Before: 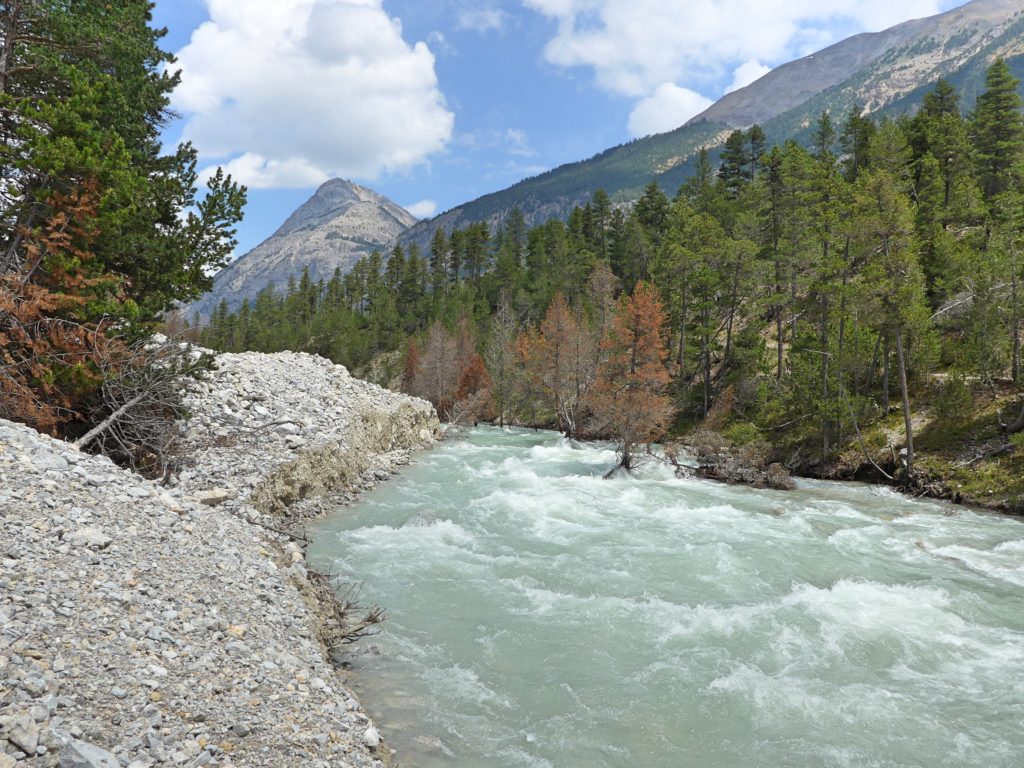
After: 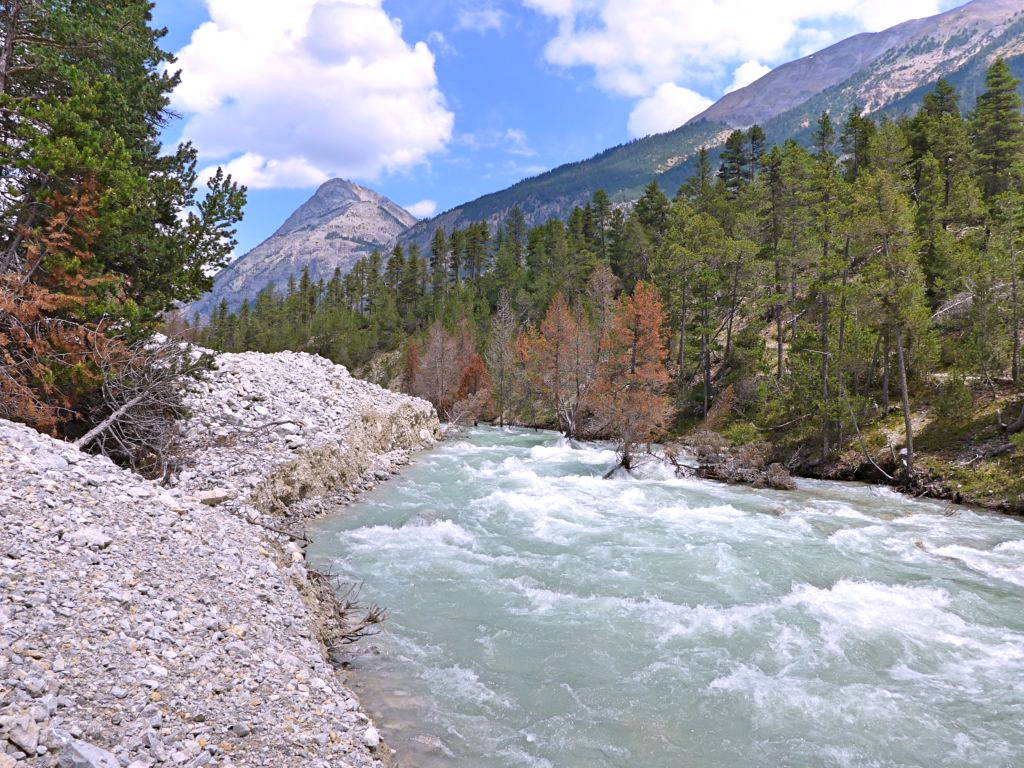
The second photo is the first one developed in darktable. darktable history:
exposure: exposure 0.2 EV, compensate highlight preservation false
haze removal: strength 0.29, distance 0.25, compatibility mode true, adaptive false
white balance: red 1.066, blue 1.119
